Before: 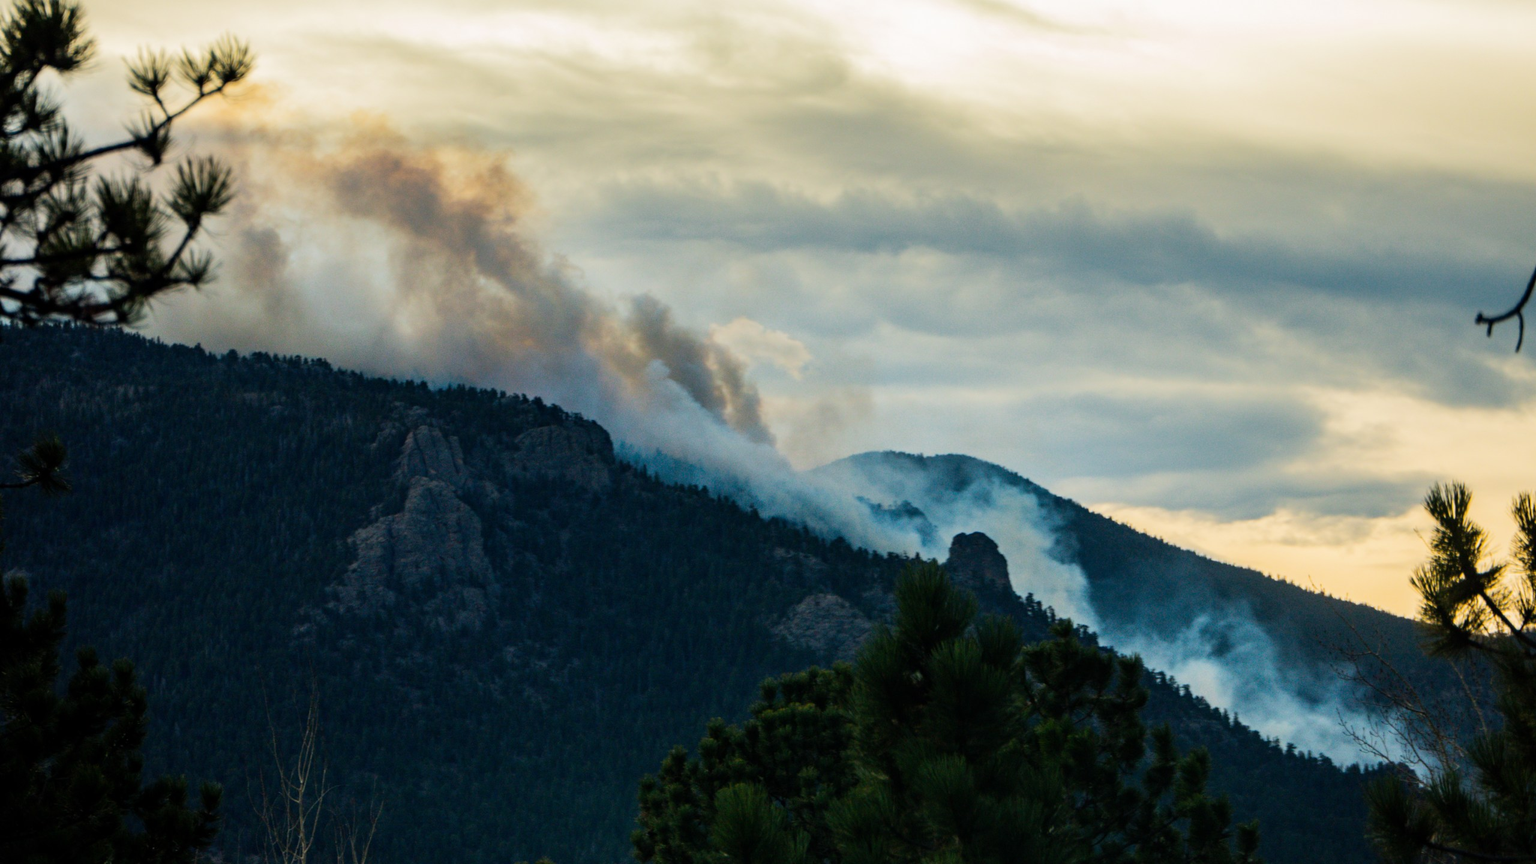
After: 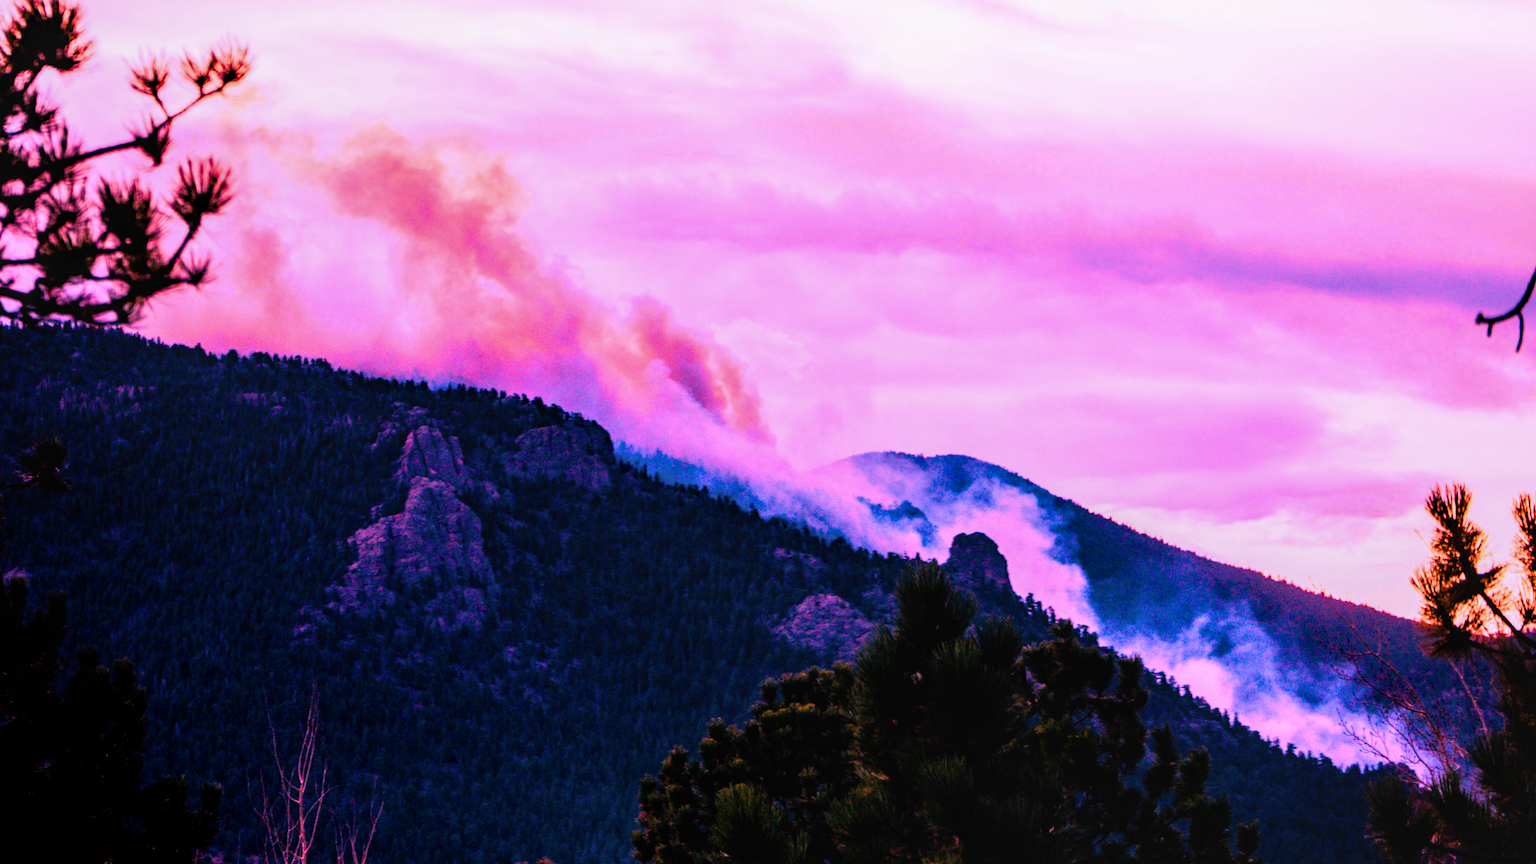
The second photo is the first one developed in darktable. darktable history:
local contrast: on, module defaults
raw chromatic aberrations: on, module defaults
exposure: black level correction 0.001, exposure 0.5 EV, compensate exposure bias true, compensate highlight preservation false
filmic rgb: black relative exposure -7.65 EV, white relative exposure 4.56 EV, hardness 3.61
highlight reconstruction: method reconstruct color, iterations 1, diameter of reconstruction 64 px
hot pixels: on, module defaults
lens correction: scale 1.01, crop 1, focal 85, aperture 2.8, distance 10.02, camera "Canon EOS RP", lens "Canon RF 85mm F2 MACRO IS STM"
raw denoise: x [[0, 0.25, 0.5, 0.75, 1] ×4]
tone equalizer "mask blending: all purposes": on, module defaults
color balance rgb: linear chroma grading › global chroma 9%, perceptual saturation grading › global saturation 36%, perceptual saturation grading › shadows 35%, perceptual brilliance grading › global brilliance 15%, perceptual brilliance grading › shadows -35%, global vibrance 15%
white balance: red 2.04, blue 1.628
